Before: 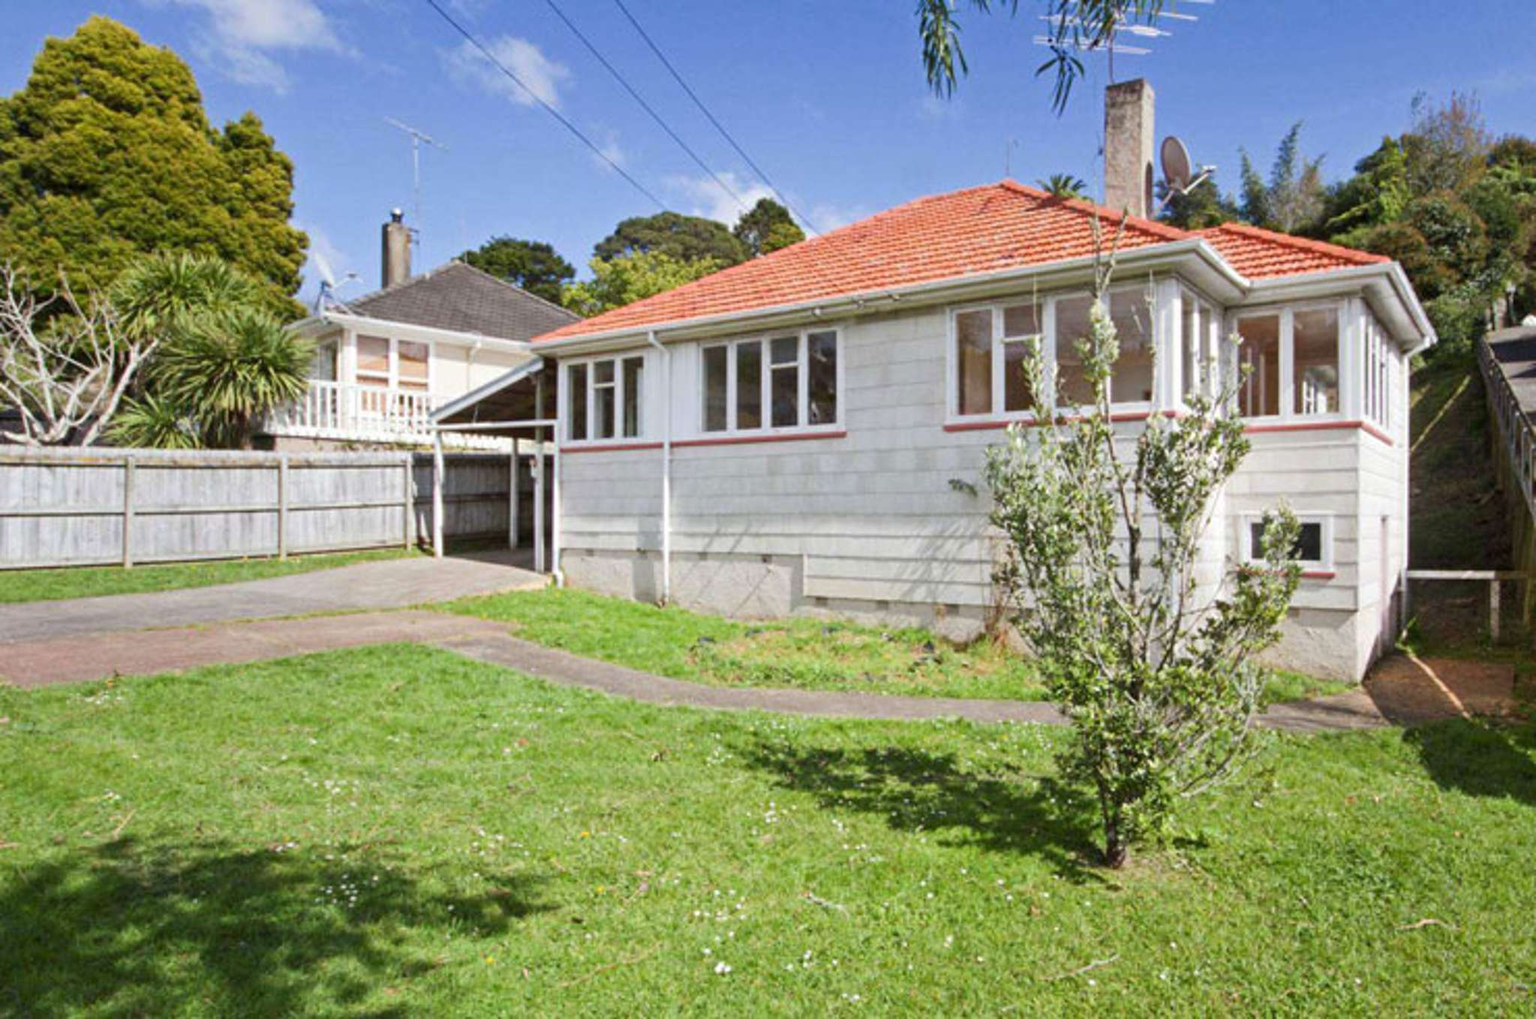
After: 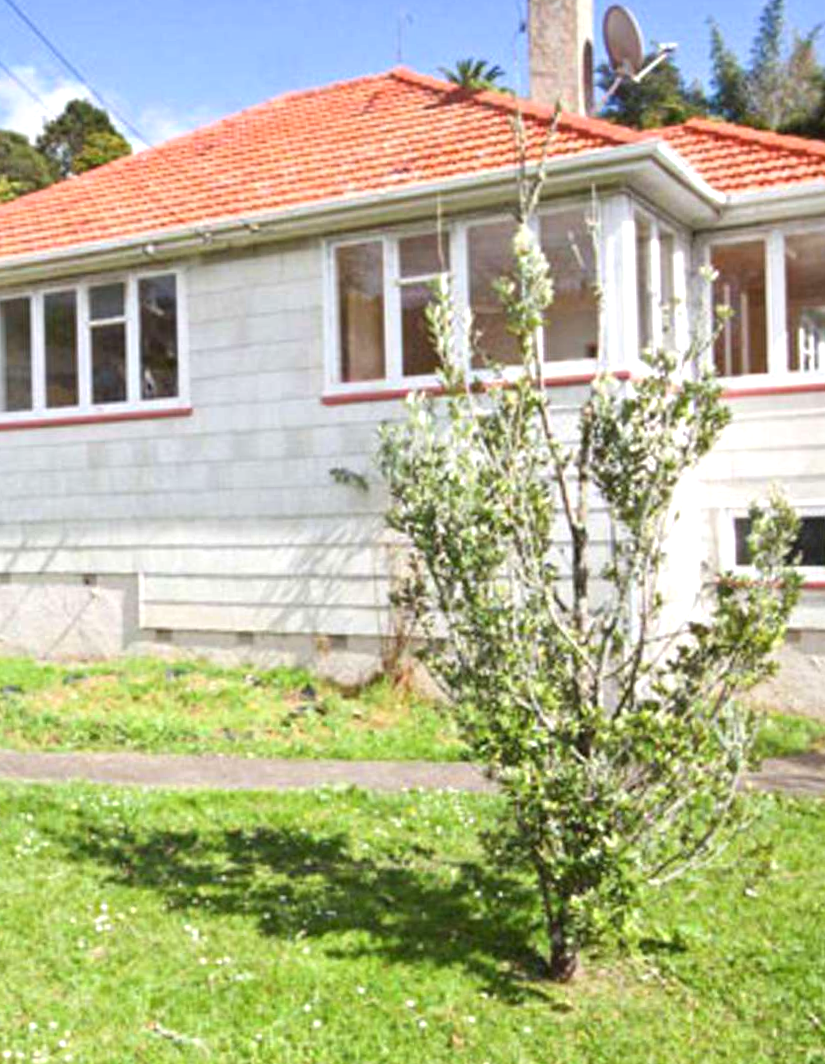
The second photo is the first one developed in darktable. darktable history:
crop: left 45.721%, top 13.393%, right 14.118%, bottom 10.01%
exposure: exposure 0.566 EV, compensate highlight preservation false
rotate and perspective: rotation -1.24°, automatic cropping off
